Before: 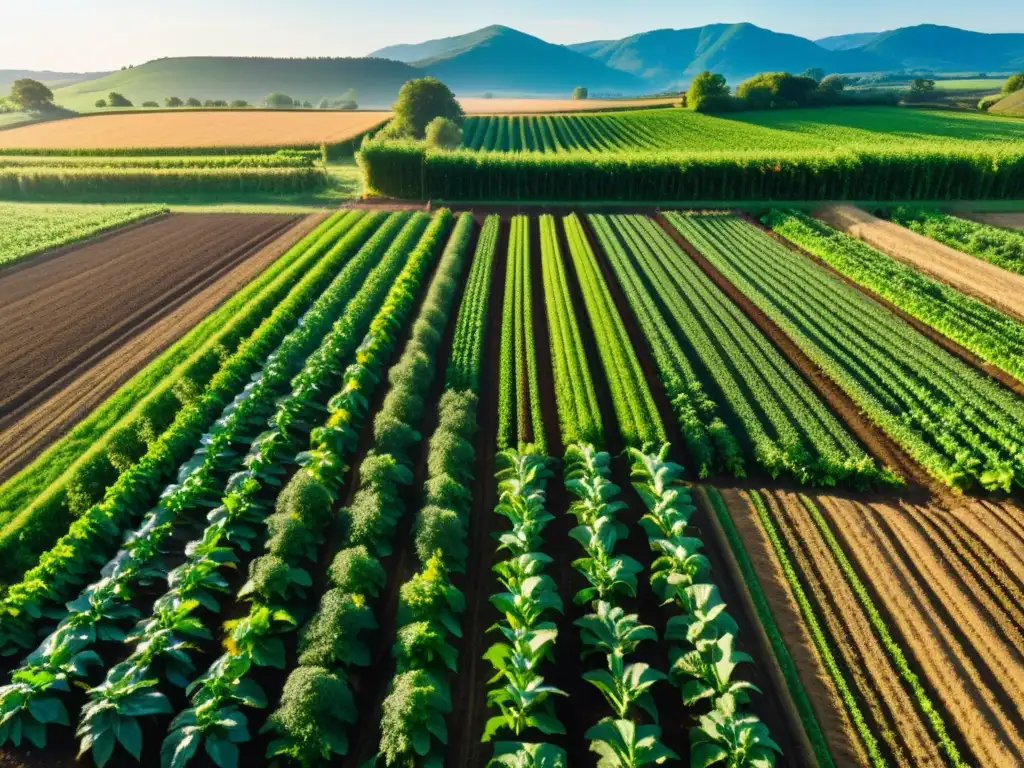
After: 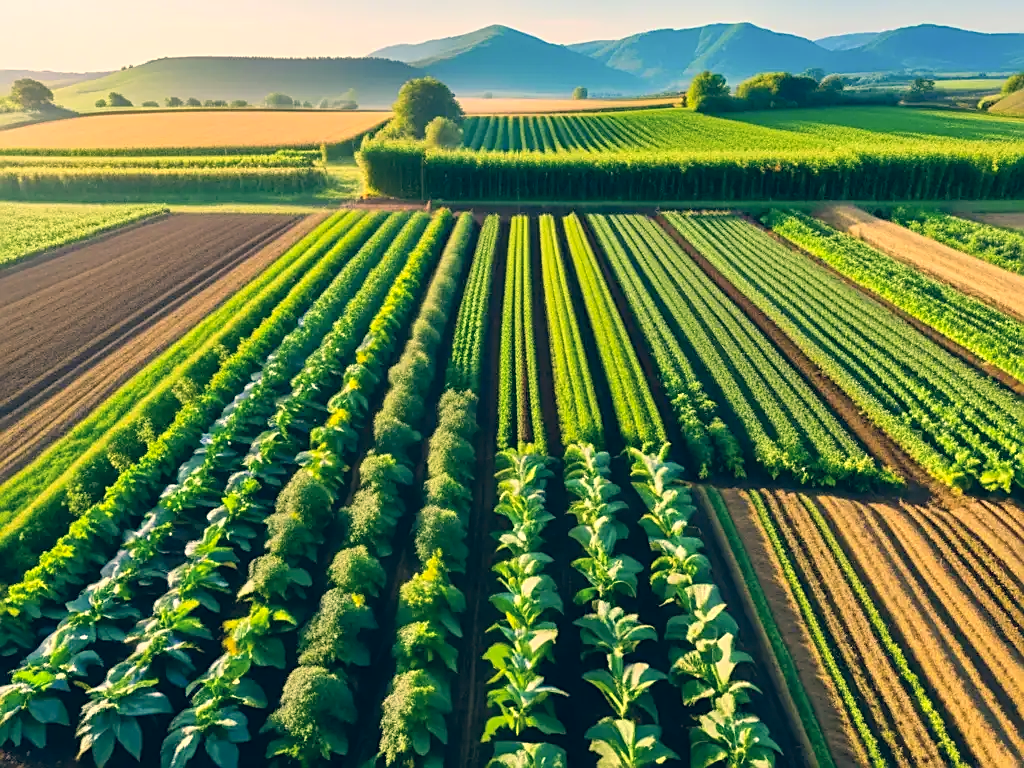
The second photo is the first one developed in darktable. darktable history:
sharpen: on, module defaults
color correction: highlights a* 10.32, highlights b* 14.74, shadows a* -10.27, shadows b* -15.05
contrast brightness saturation: brightness 0.128
